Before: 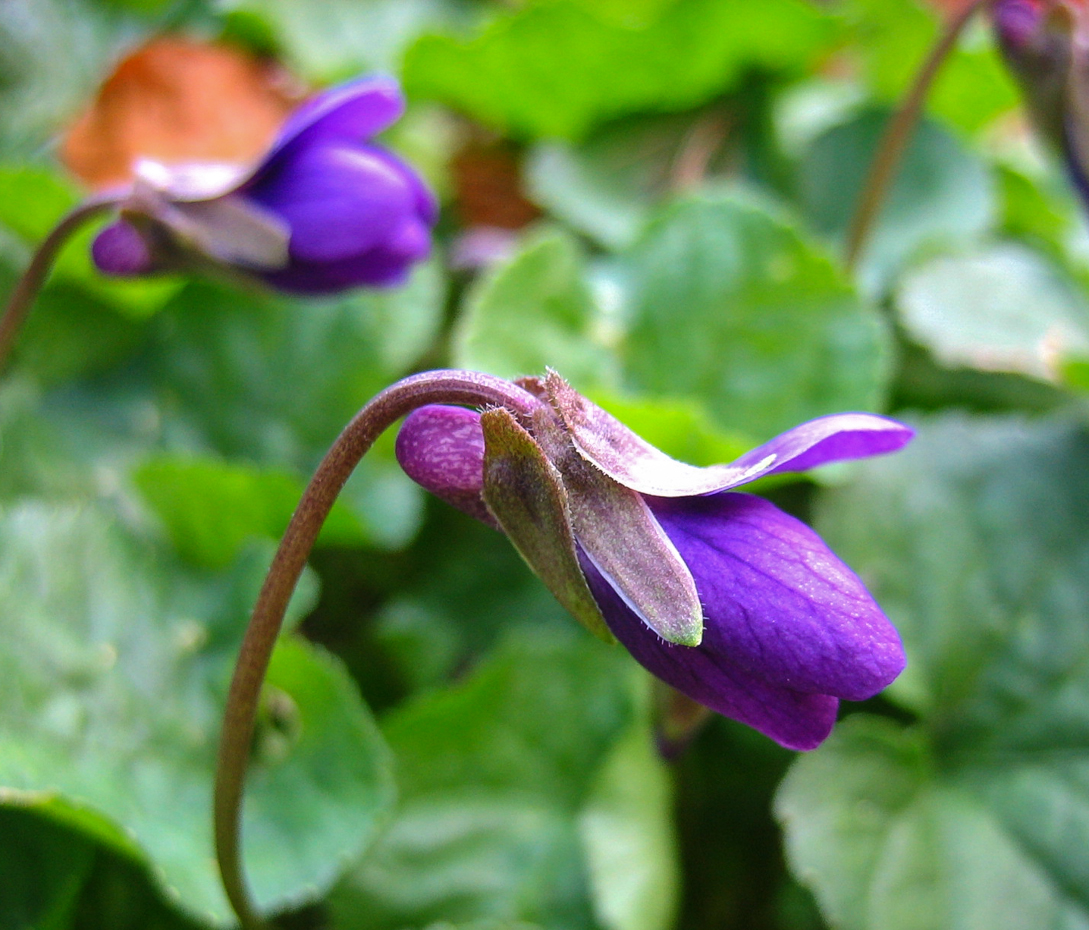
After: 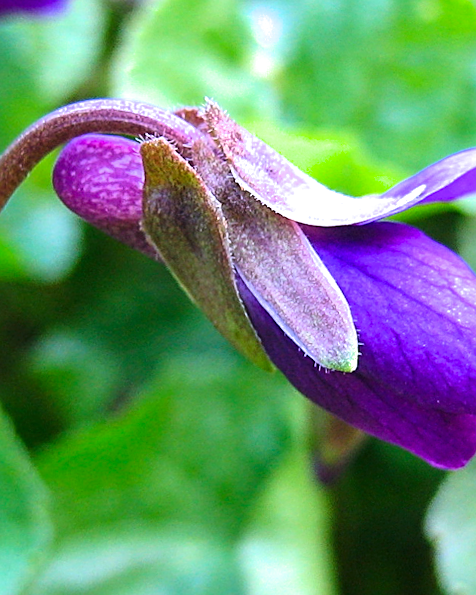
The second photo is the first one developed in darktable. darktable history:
exposure: exposure 0.636 EV, compensate highlight preservation false
sharpen: on, module defaults
rotate and perspective: rotation -0.013°, lens shift (vertical) -0.027, lens shift (horizontal) 0.178, crop left 0.016, crop right 0.989, crop top 0.082, crop bottom 0.918
color calibration: illuminant as shot in camera, x 0.37, y 0.382, temperature 4313.32 K
crop: left 35.432%, top 26.233%, right 20.145%, bottom 3.432%
color balance rgb: perceptual saturation grading › global saturation 10%, global vibrance 10%
tone equalizer: on, module defaults
filmic rgb: black relative exposure -16 EV, white relative exposure 2.93 EV, hardness 10.04, color science v6 (2022)
